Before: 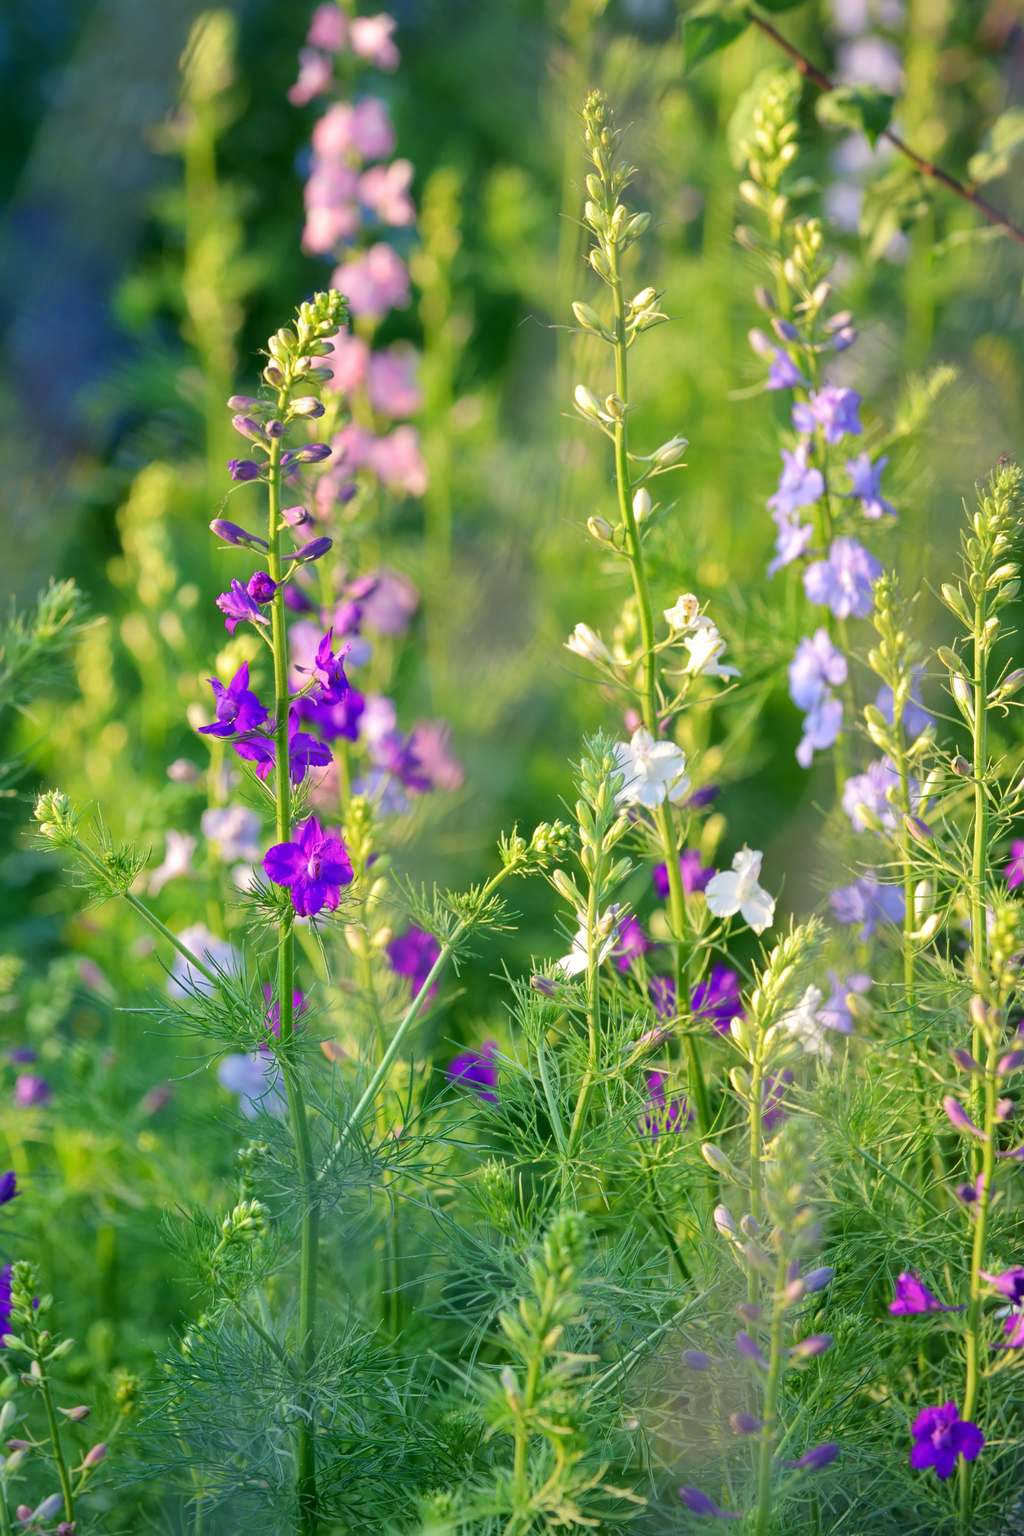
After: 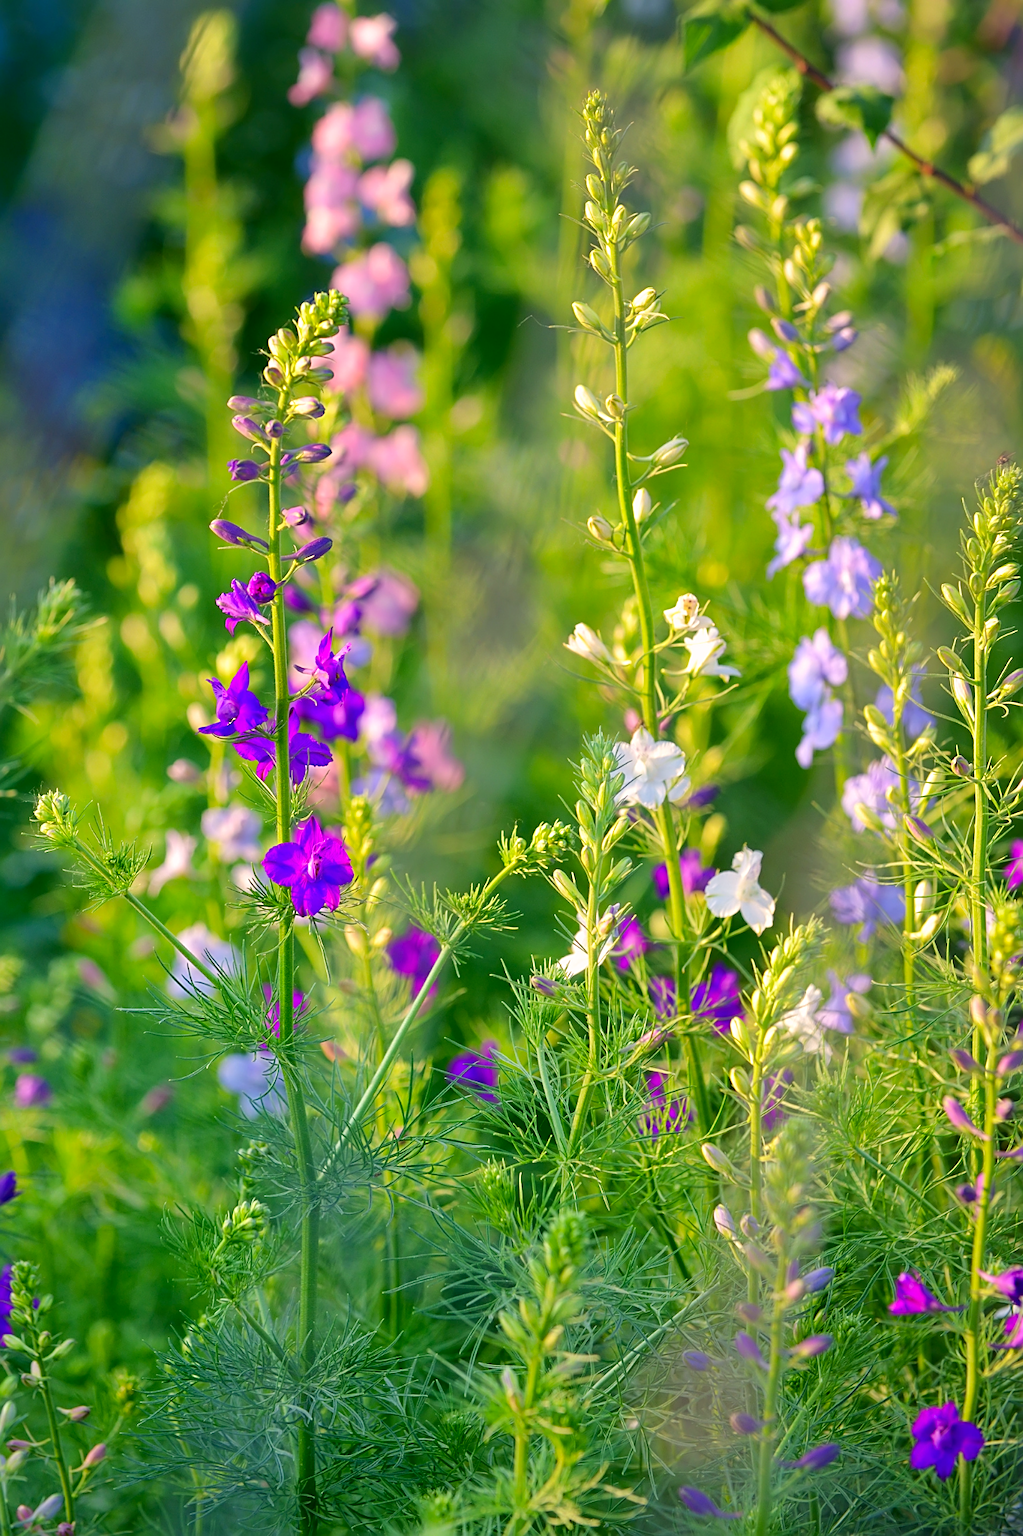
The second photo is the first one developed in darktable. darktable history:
sharpen: on, module defaults
color correction: highlights a* 3.22, highlights b* 1.93, saturation 1.19
